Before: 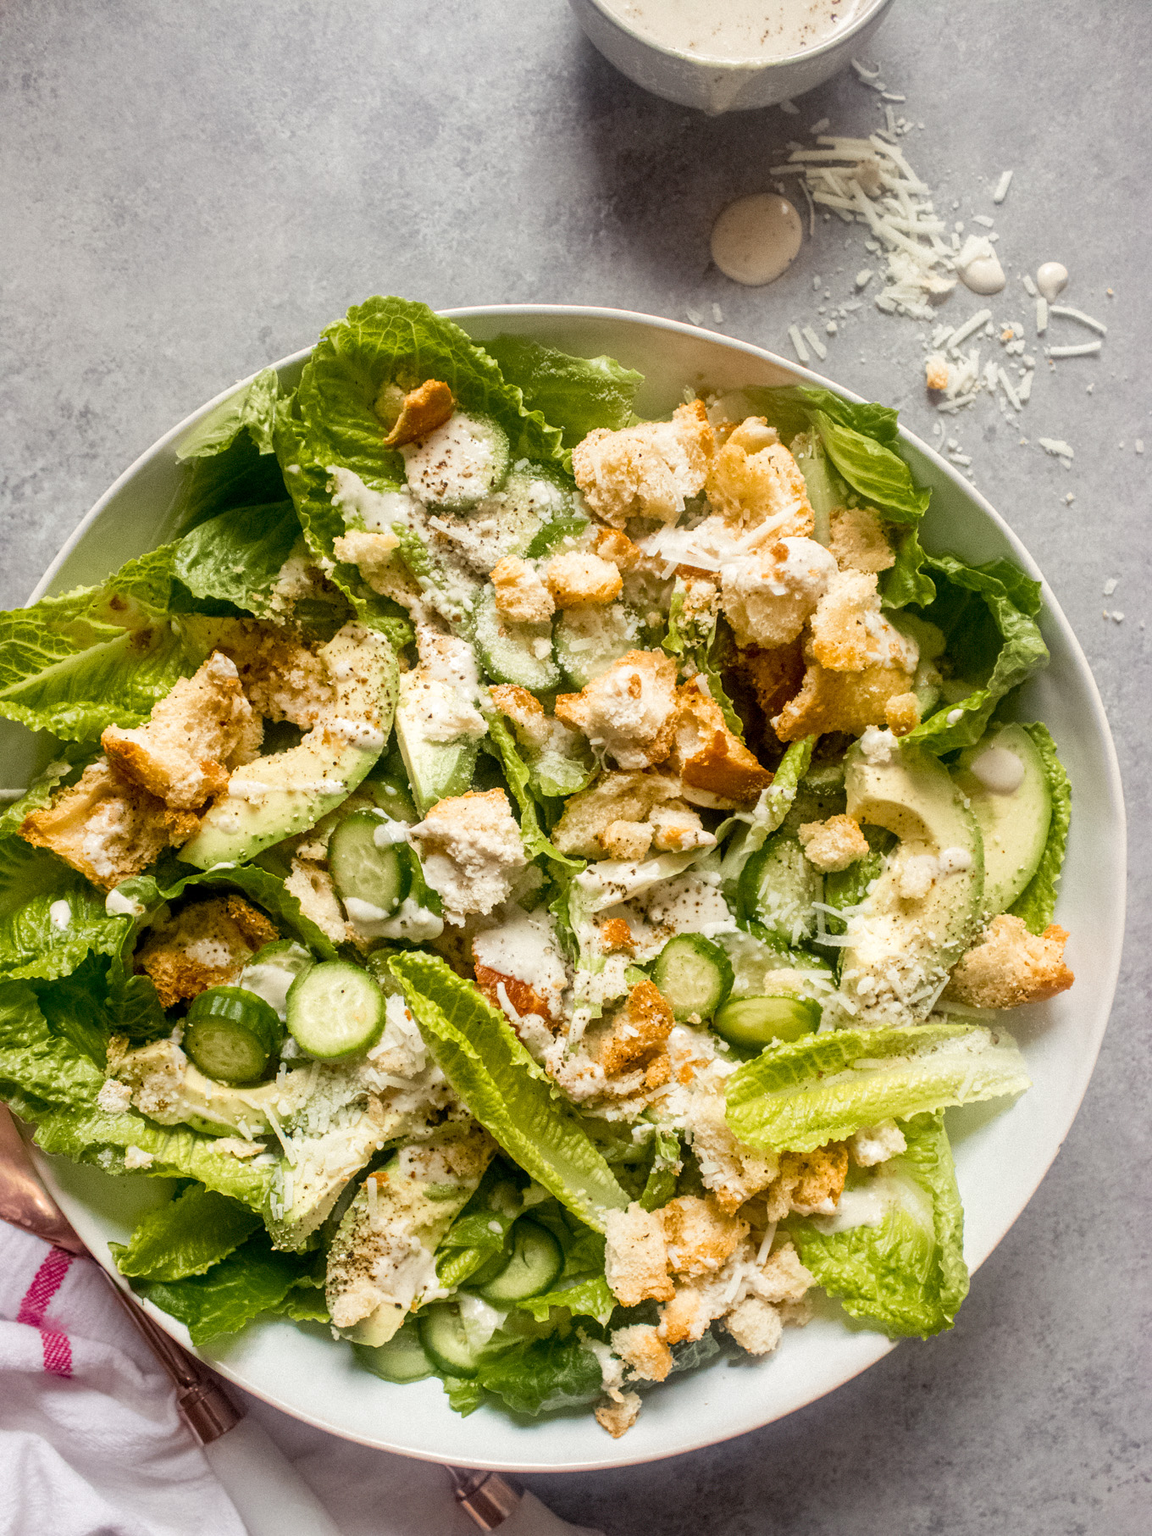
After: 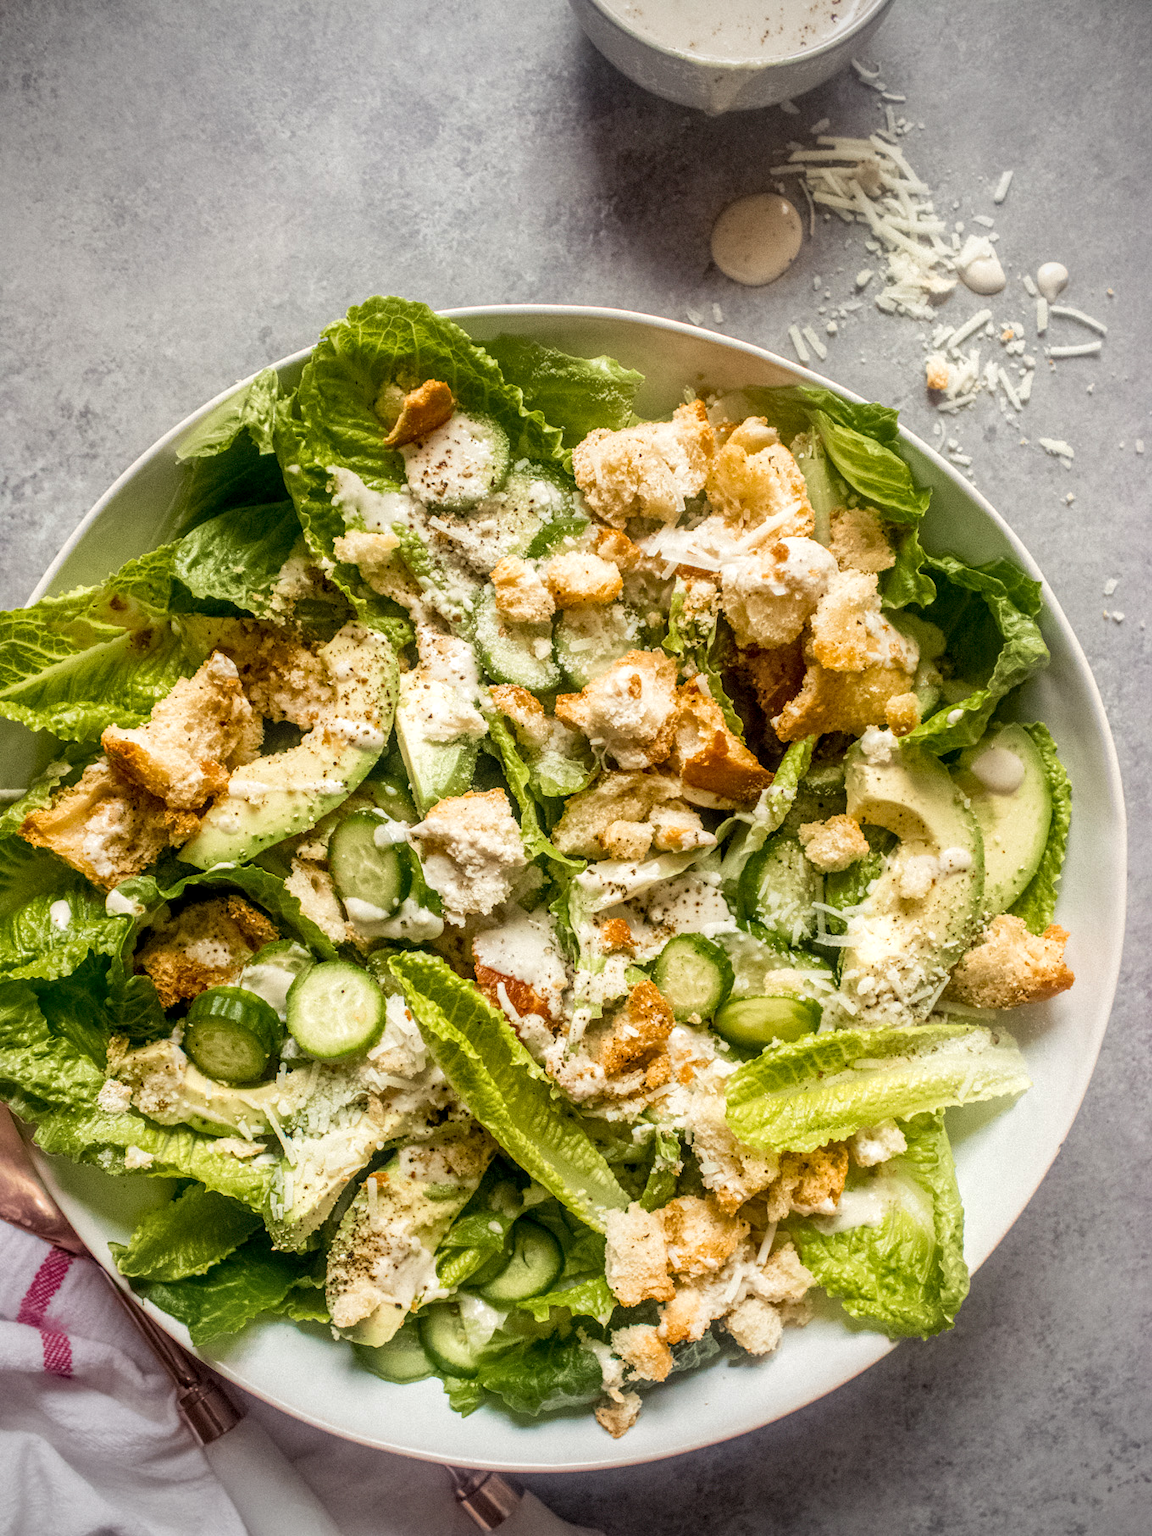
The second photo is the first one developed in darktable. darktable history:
velvia: strength 15%
local contrast: on, module defaults
vignetting: on, module defaults
